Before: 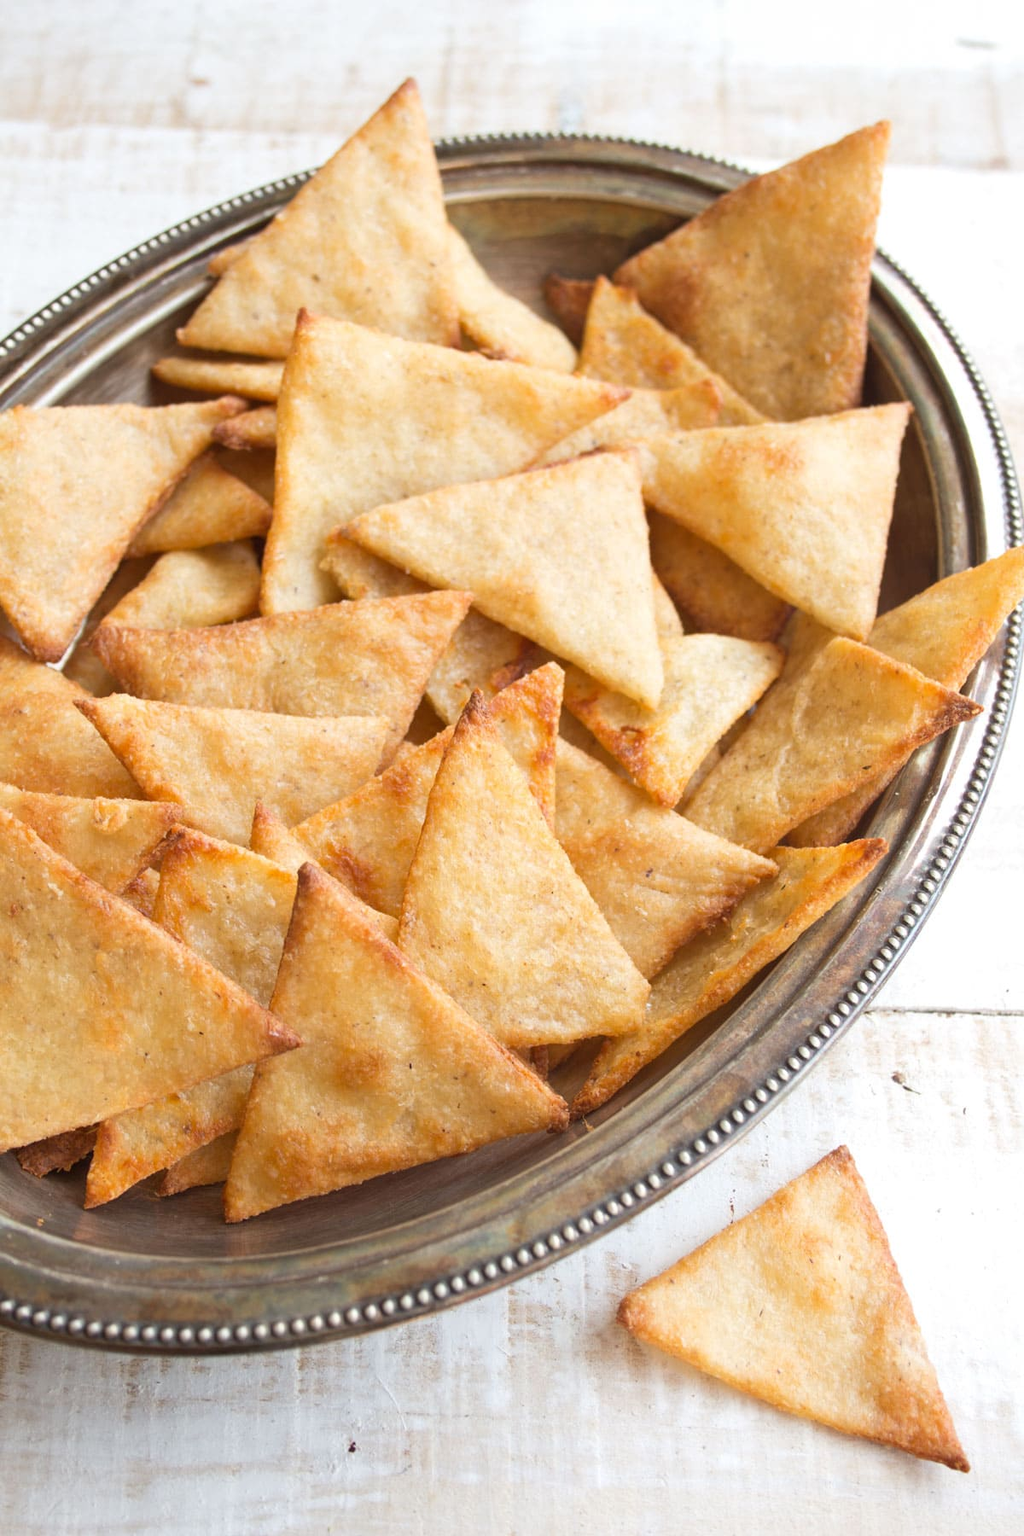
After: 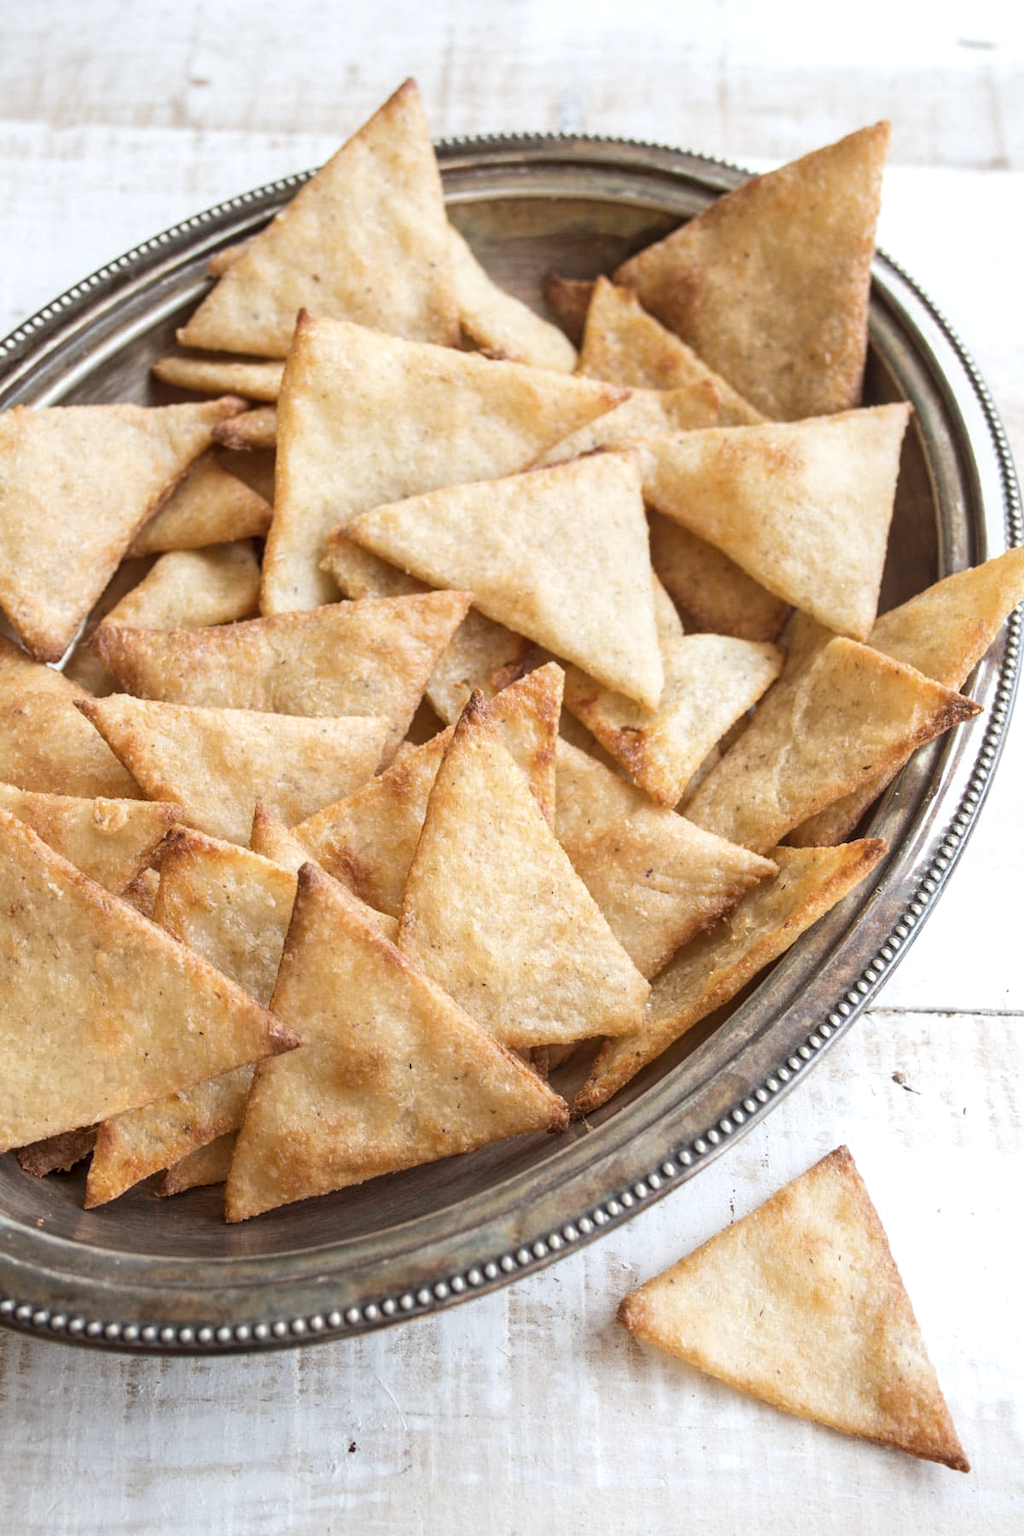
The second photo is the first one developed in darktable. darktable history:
local contrast: on, module defaults
contrast brightness saturation: contrast 0.06, brightness -0.01, saturation -0.23
white balance: red 0.988, blue 1.017
